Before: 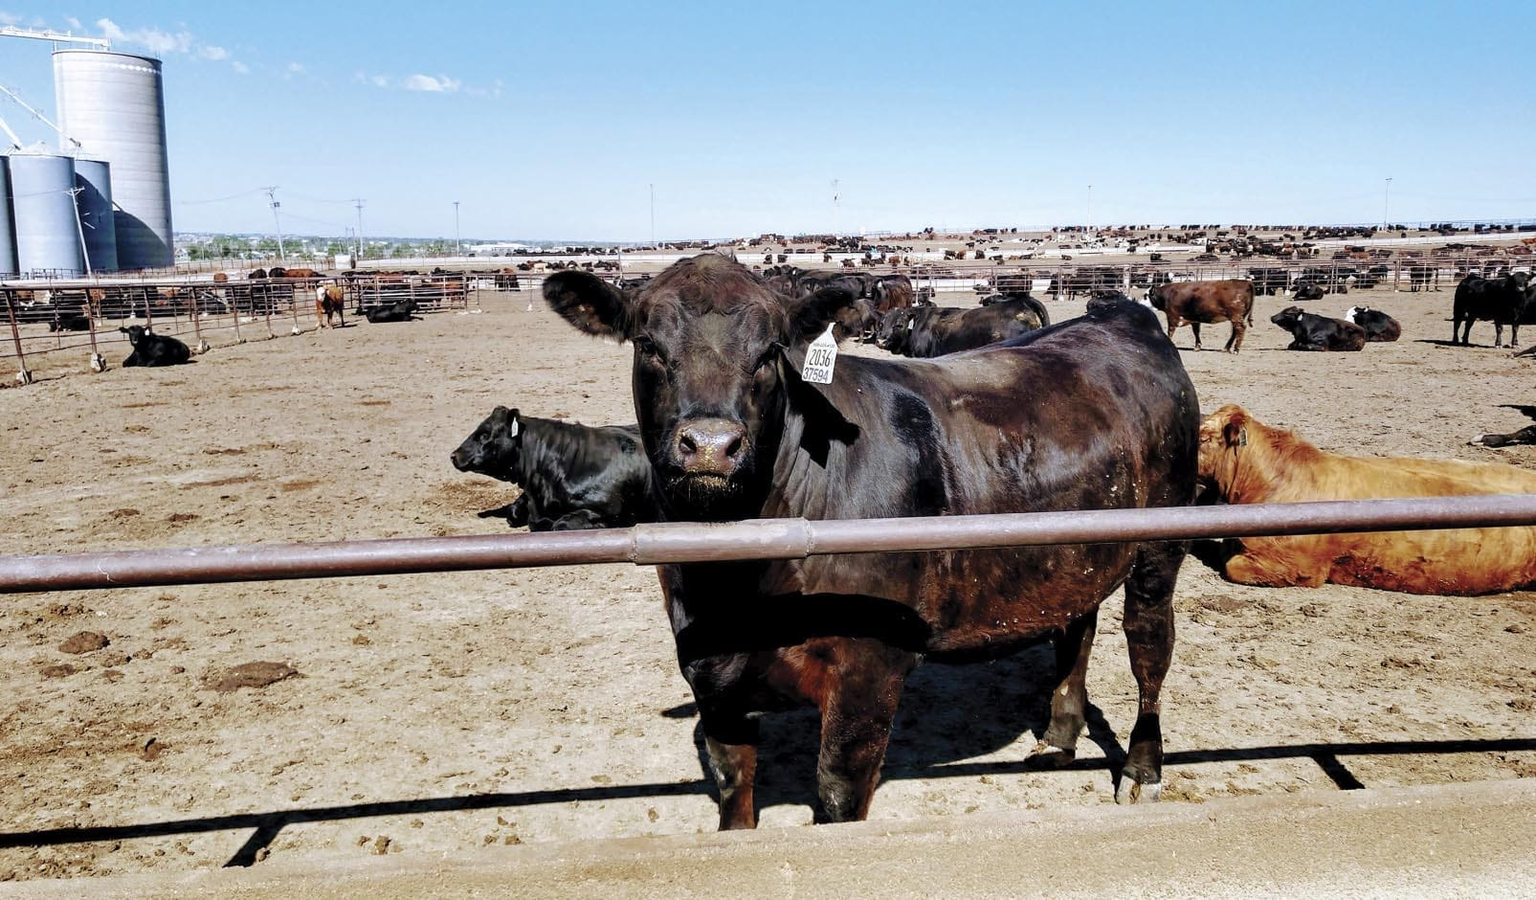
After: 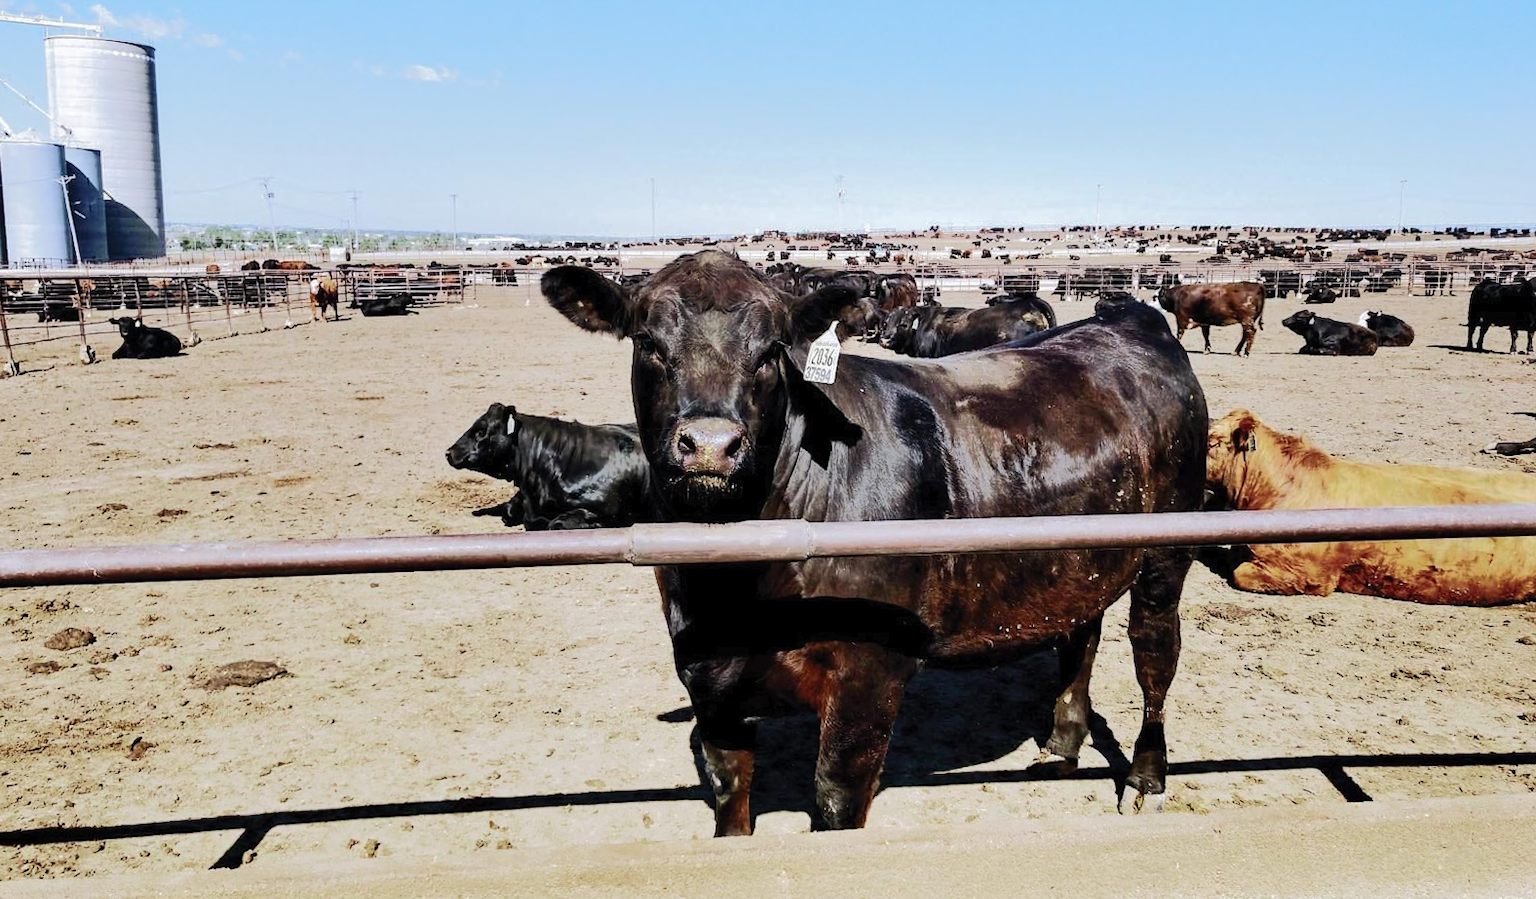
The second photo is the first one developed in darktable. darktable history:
tone curve: curves: ch0 [(0, 0) (0.003, 0.015) (0.011, 0.019) (0.025, 0.025) (0.044, 0.039) (0.069, 0.053) (0.1, 0.076) (0.136, 0.107) (0.177, 0.143) (0.224, 0.19) (0.277, 0.253) (0.335, 0.32) (0.399, 0.412) (0.468, 0.524) (0.543, 0.668) (0.623, 0.717) (0.709, 0.769) (0.801, 0.82) (0.898, 0.865) (1, 1)], color space Lab, independent channels, preserve colors none
crop and rotate: angle -0.601°
color zones: curves: ch2 [(0, 0.5) (0.143, 0.517) (0.286, 0.571) (0.429, 0.522) (0.571, 0.5) (0.714, 0.5) (0.857, 0.5) (1, 0.5)]
